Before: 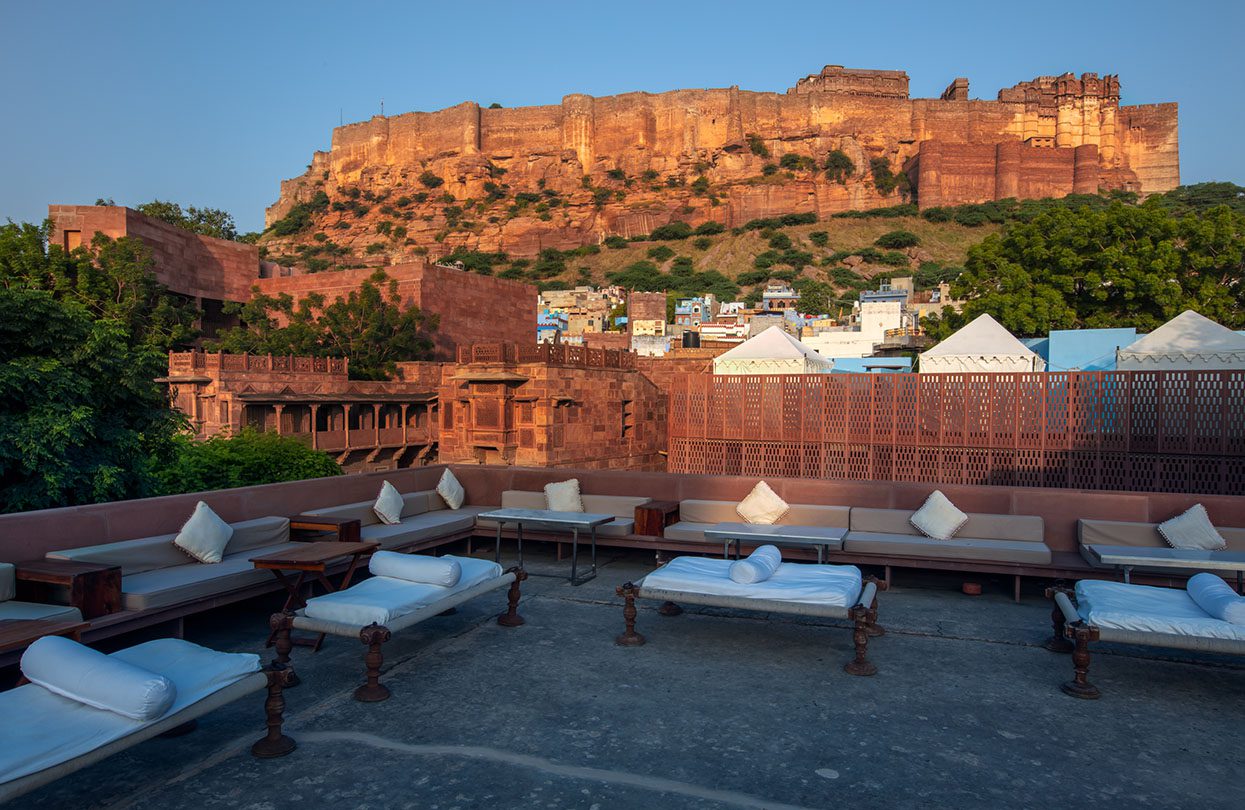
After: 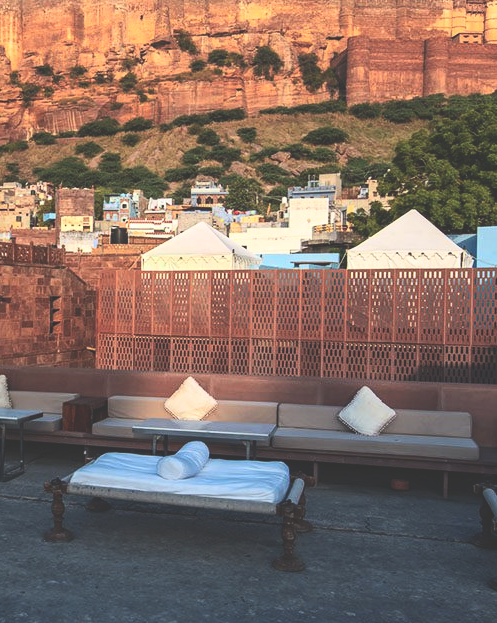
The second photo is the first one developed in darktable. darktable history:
crop: left 46.001%, top 12.903%, right 14.031%, bottom 10.102%
exposure: black level correction -0.086, compensate highlight preservation false
contrast brightness saturation: contrast 0.308, brightness -0.071, saturation 0.172
